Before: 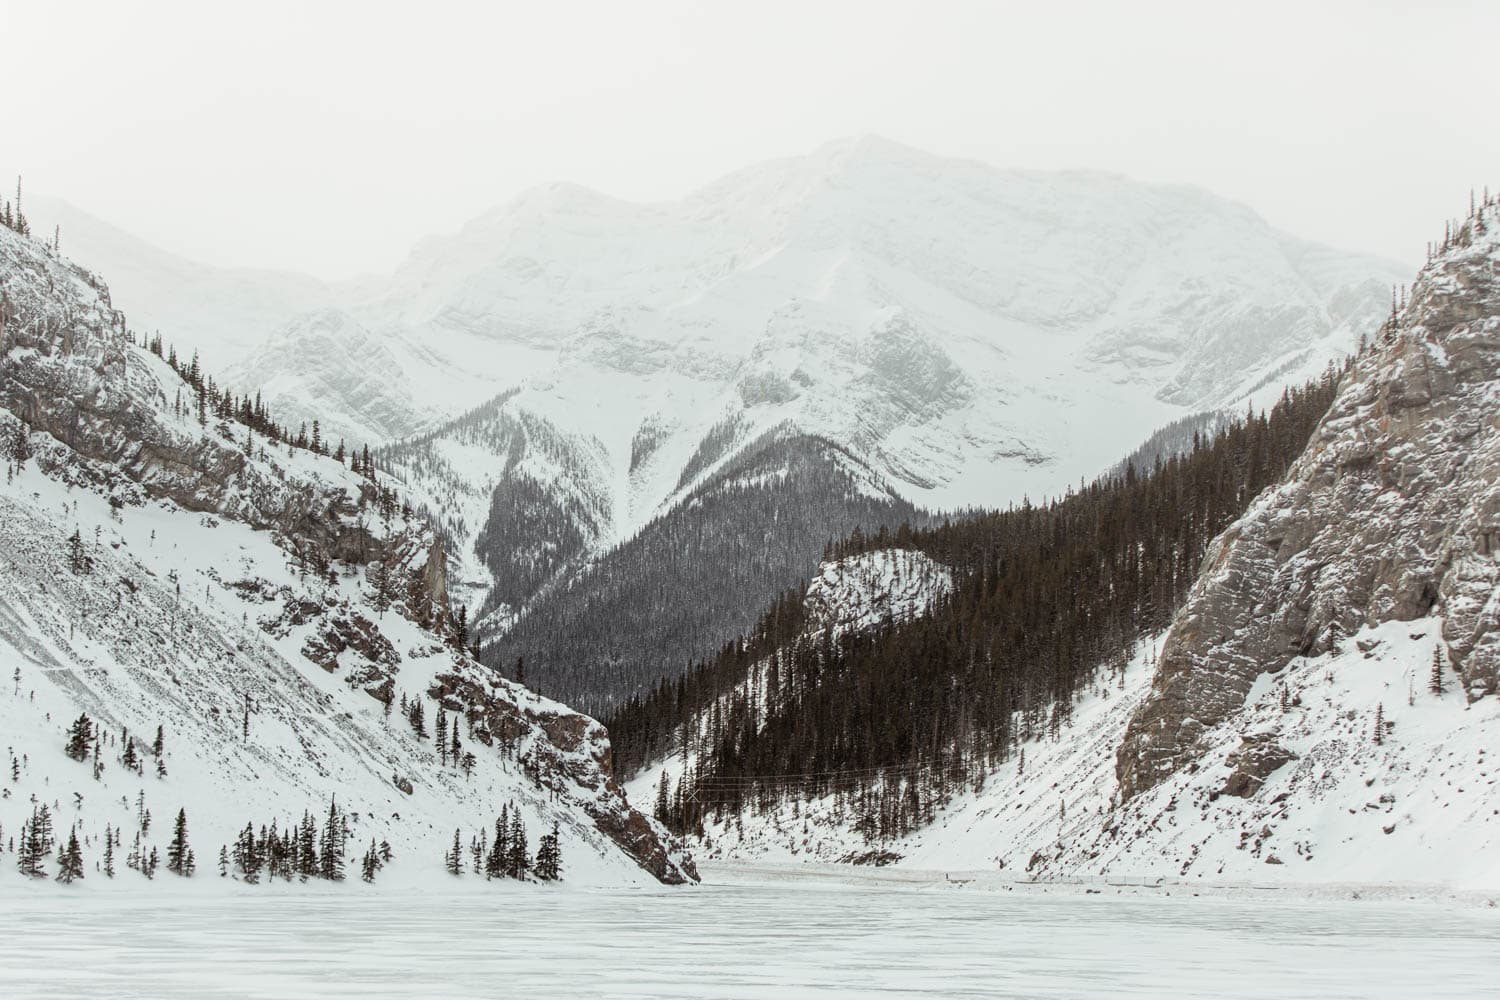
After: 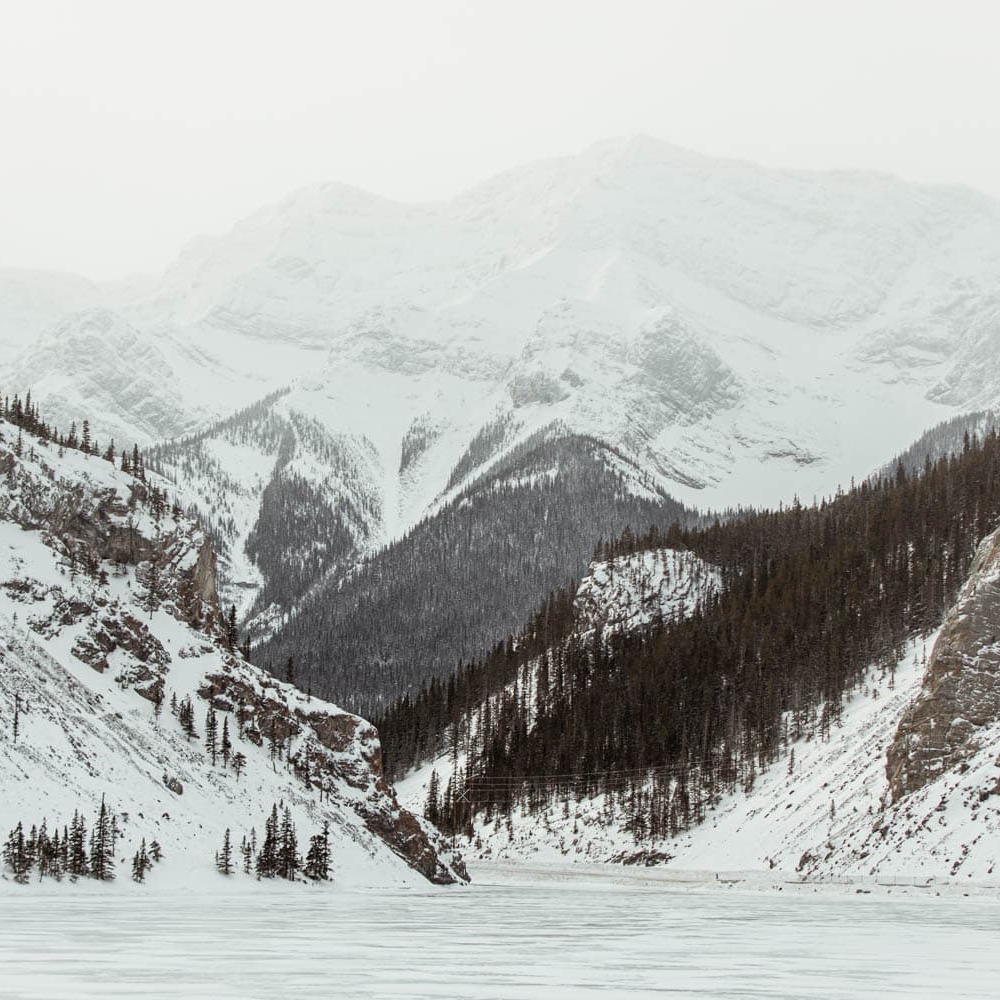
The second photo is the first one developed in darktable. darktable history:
crop and rotate: left 15.392%, right 17.921%
